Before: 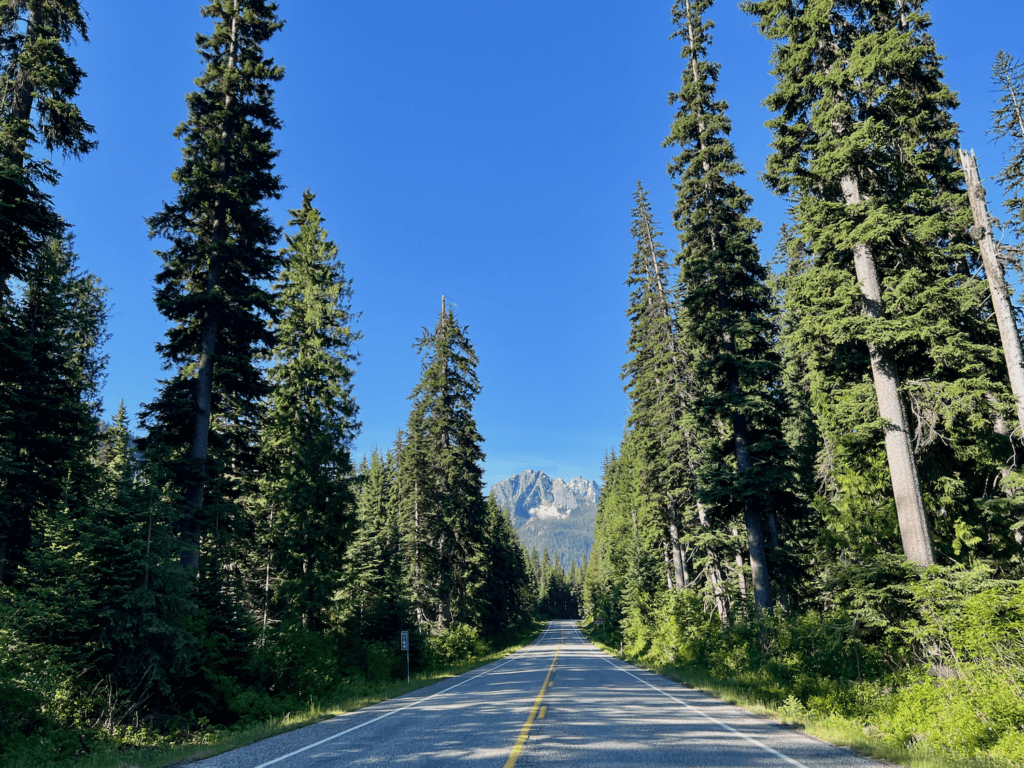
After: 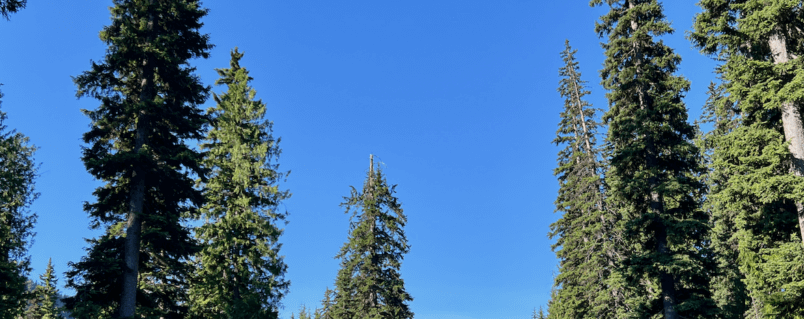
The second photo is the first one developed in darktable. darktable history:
tone equalizer: on, module defaults
crop: left 7.036%, top 18.398%, right 14.379%, bottom 40.043%
